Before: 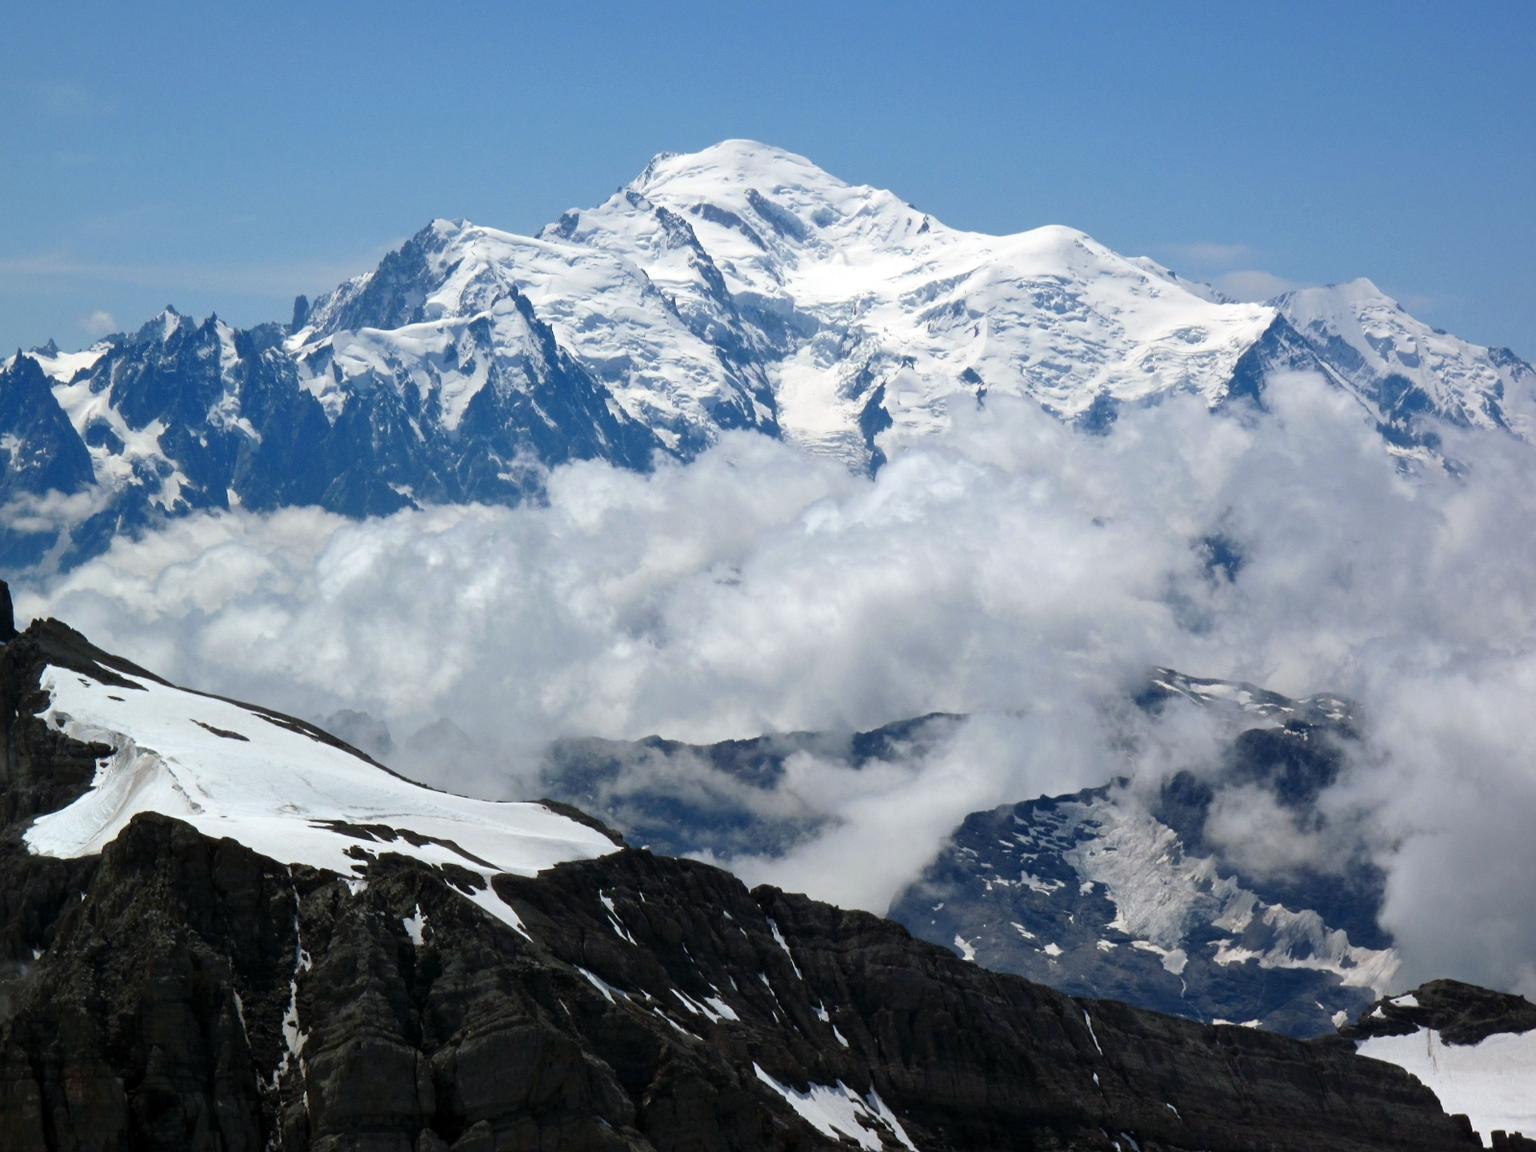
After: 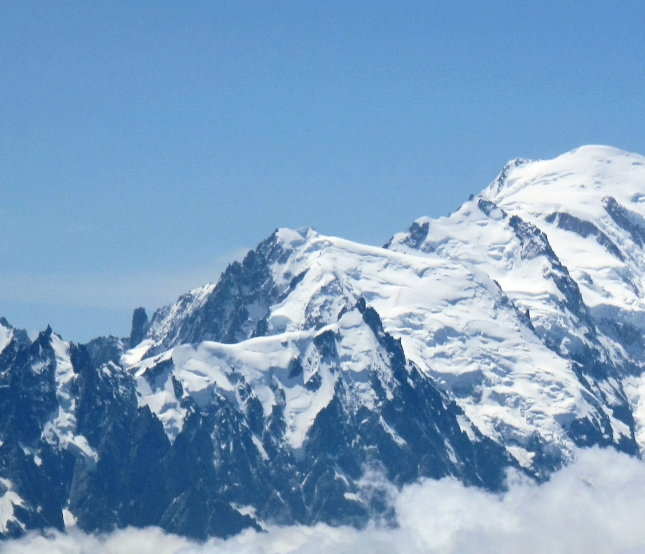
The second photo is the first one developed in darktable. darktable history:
crop and rotate: left 10.902%, top 0.077%, right 48.729%, bottom 53.726%
tone curve: curves: ch0 [(0, 0) (0.003, 0.02) (0.011, 0.021) (0.025, 0.022) (0.044, 0.023) (0.069, 0.026) (0.1, 0.04) (0.136, 0.06) (0.177, 0.092) (0.224, 0.127) (0.277, 0.176) (0.335, 0.258) (0.399, 0.349) (0.468, 0.444) (0.543, 0.546) (0.623, 0.649) (0.709, 0.754) (0.801, 0.842) (0.898, 0.922) (1, 1)]
